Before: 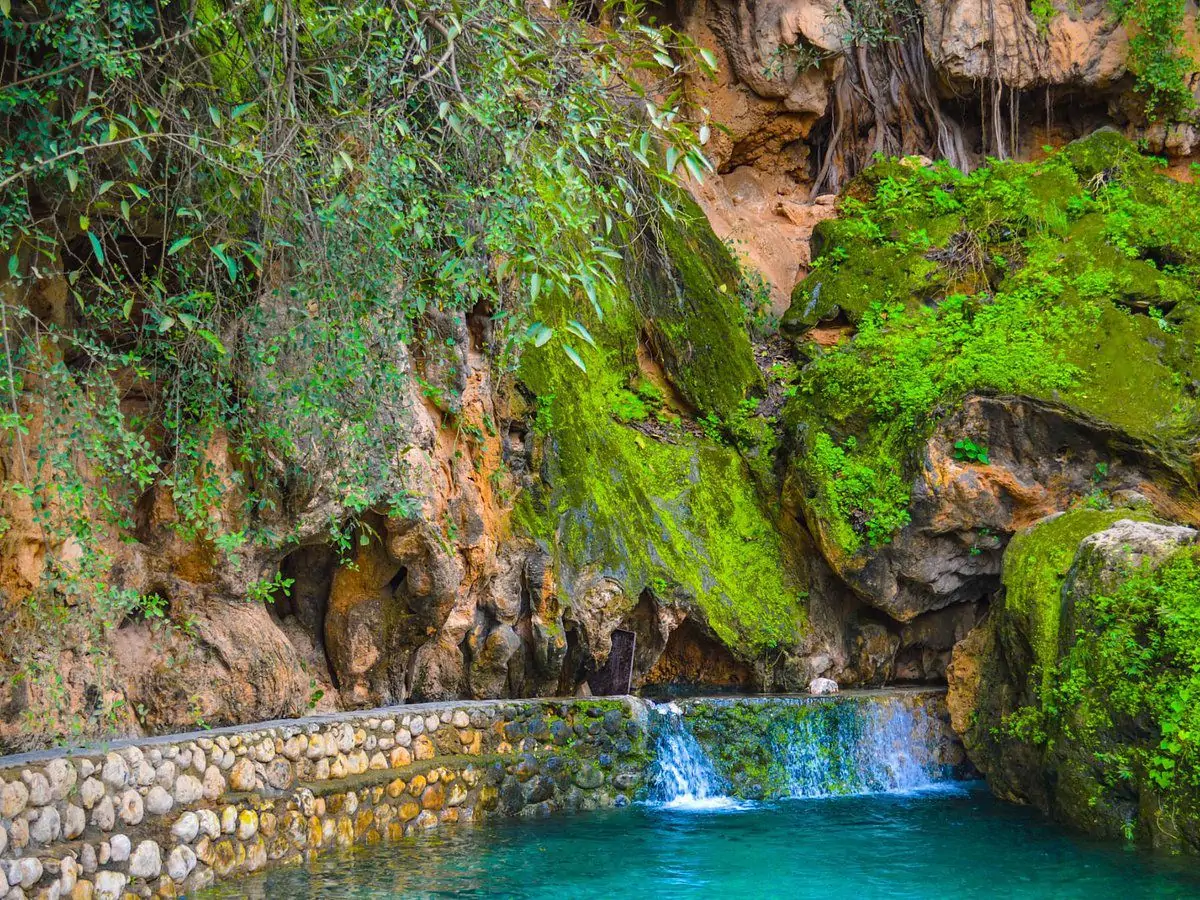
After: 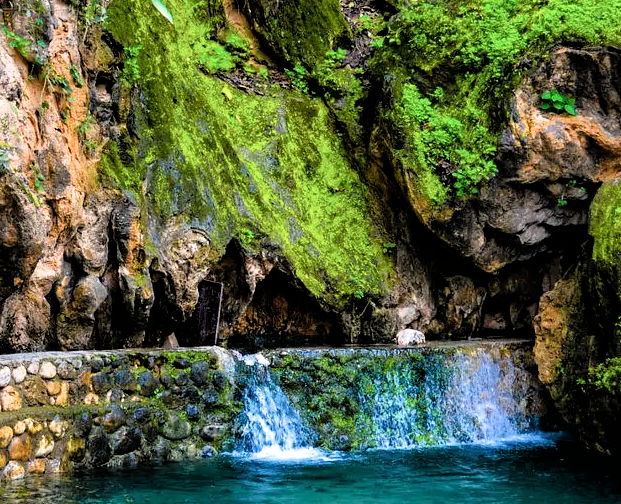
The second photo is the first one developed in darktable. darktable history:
crop: left 34.479%, top 38.822%, right 13.718%, bottom 5.172%
filmic rgb: black relative exposure -3.57 EV, white relative exposure 2.29 EV, hardness 3.41
